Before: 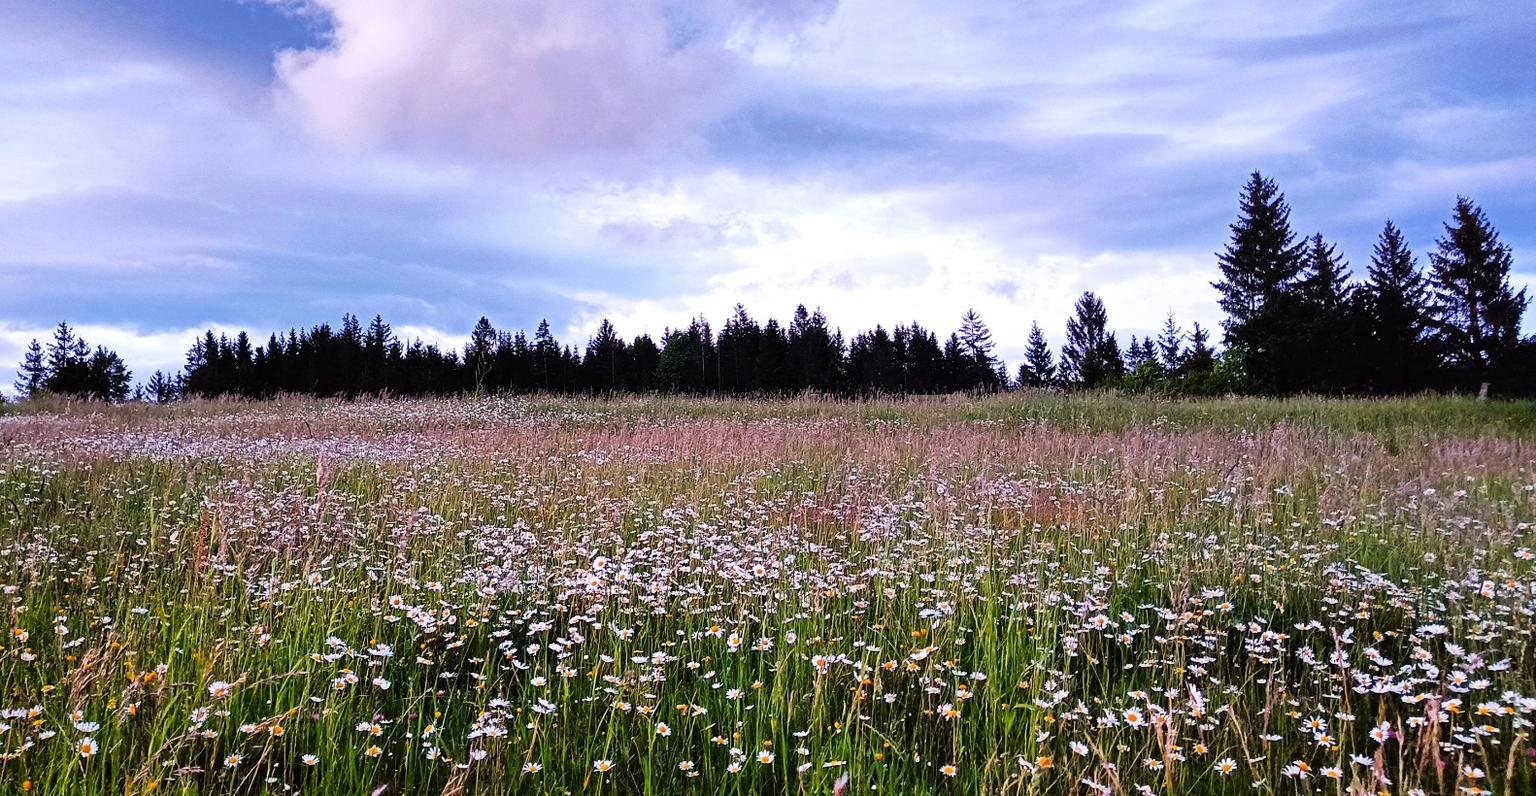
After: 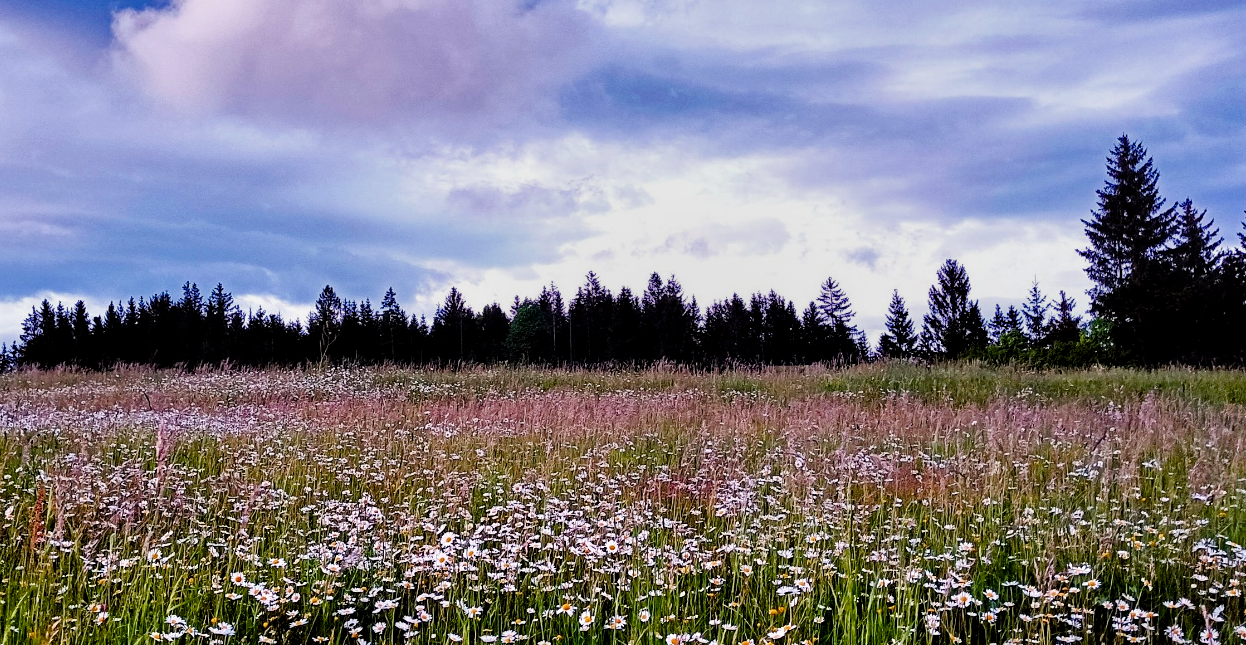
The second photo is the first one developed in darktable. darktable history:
color balance rgb: power › hue 73.82°, perceptual saturation grading › global saturation 20%, perceptual saturation grading › highlights -24.752%, perceptual saturation grading › shadows 50.505%
exposure: exposure -0.448 EV, compensate highlight preservation false
crop and rotate: left 10.765%, top 5.04%, right 10.419%, bottom 16.289%
contrast equalizer: y [[0.586, 0.584, 0.576, 0.565, 0.552, 0.539], [0.5 ×6], [0.97, 0.959, 0.919, 0.859, 0.789, 0.717], [0 ×6], [0 ×6]]
